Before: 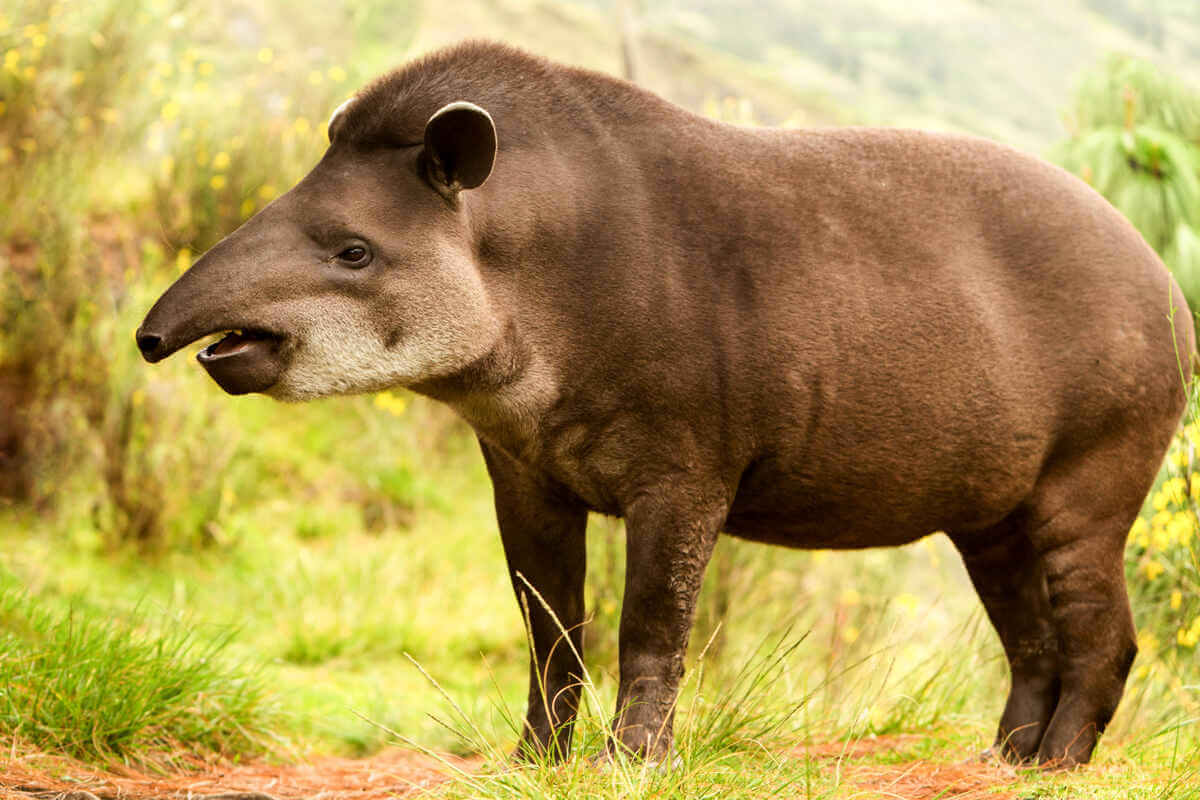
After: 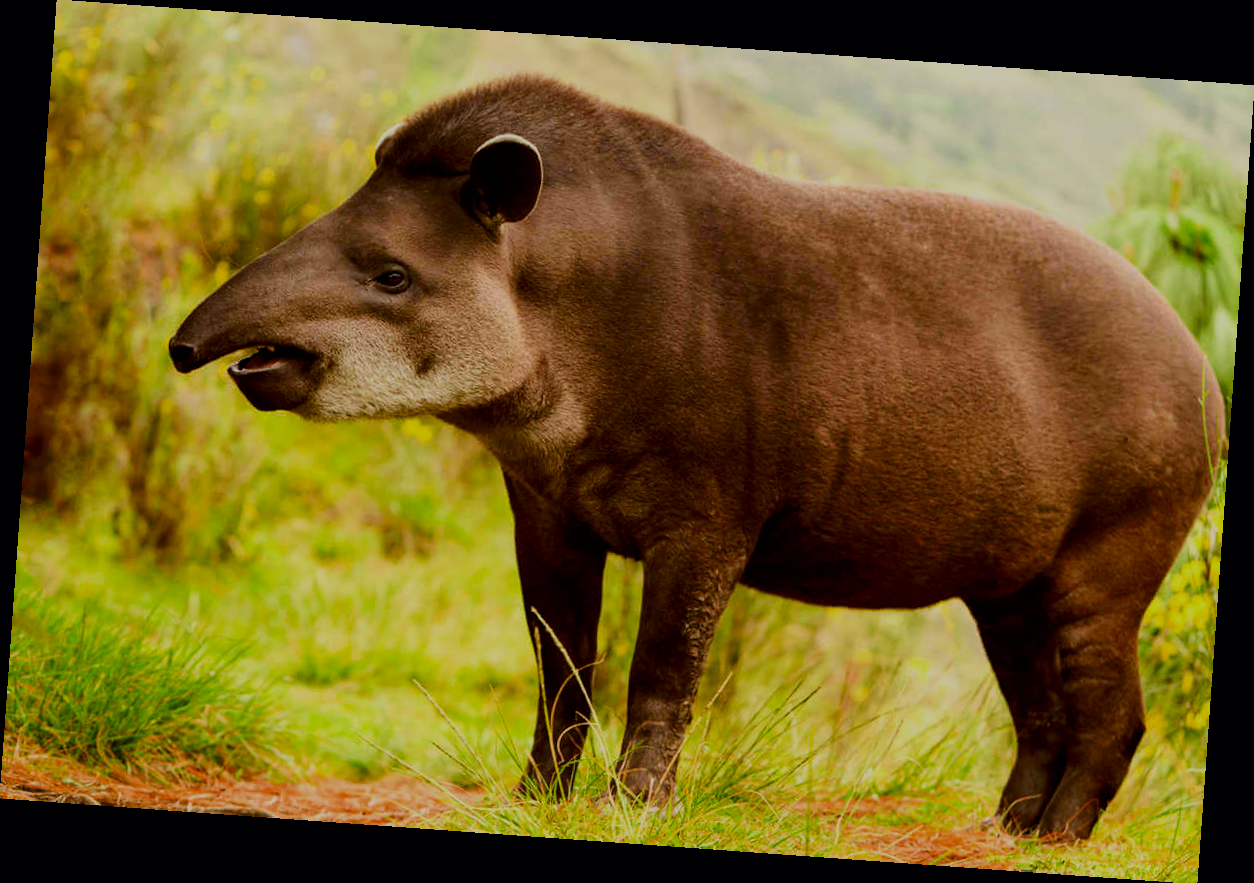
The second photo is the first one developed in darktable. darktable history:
rotate and perspective: rotation 4.1°, automatic cropping off
contrast brightness saturation: brightness -0.25, saturation 0.2
filmic rgb: black relative exposure -7.65 EV, white relative exposure 4.56 EV, hardness 3.61, color science v6 (2022)
